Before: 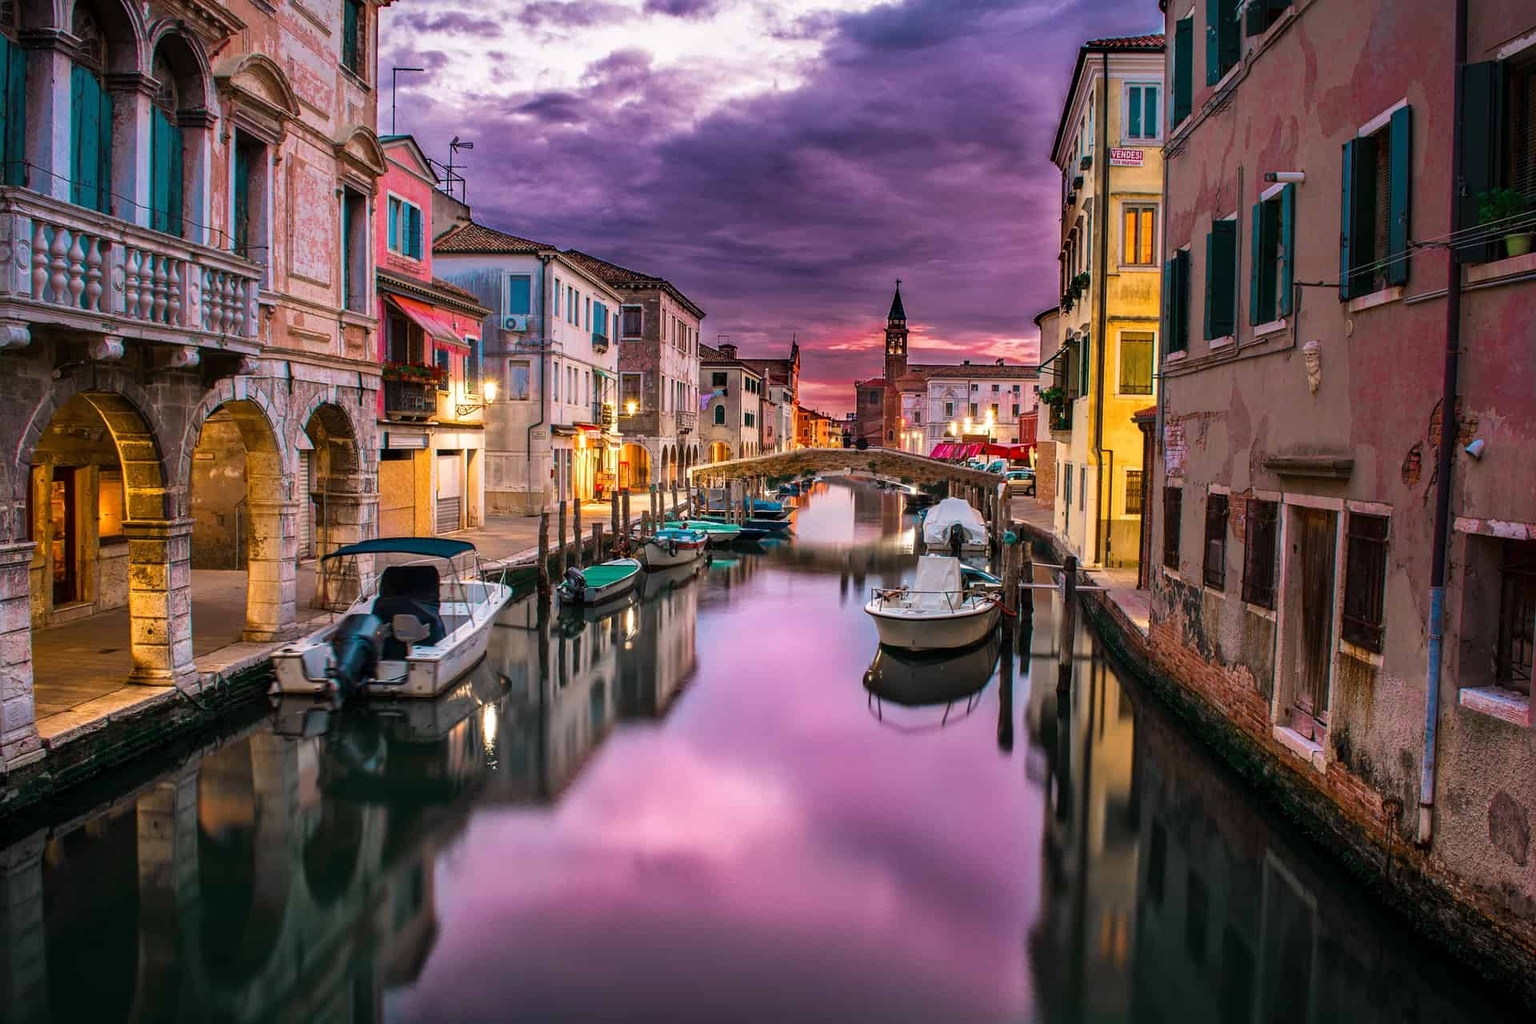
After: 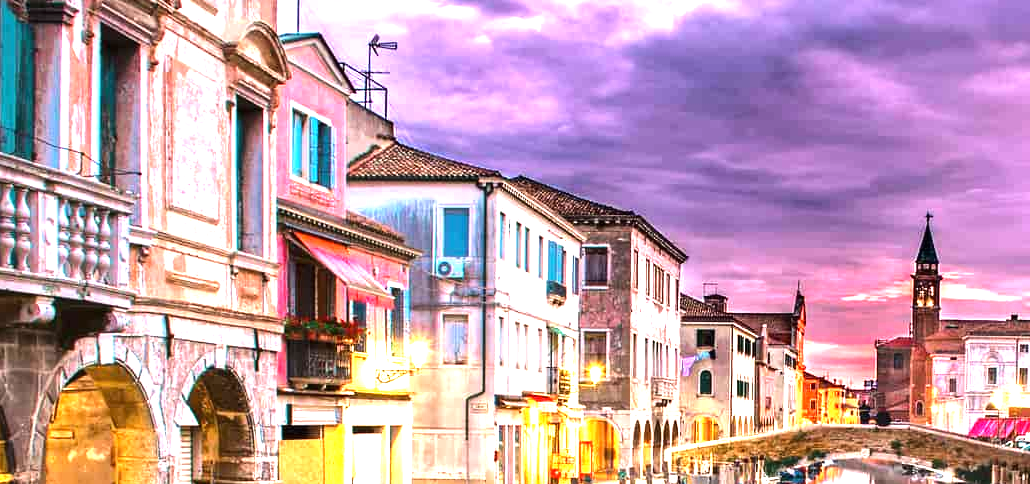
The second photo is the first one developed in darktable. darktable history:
crop: left 10.121%, top 10.631%, right 36.218%, bottom 51.526%
exposure: black level correction 0, exposure 1.388 EV, compensate exposure bias true, compensate highlight preservation false
tone equalizer: -8 EV -0.417 EV, -7 EV -0.389 EV, -6 EV -0.333 EV, -5 EV -0.222 EV, -3 EV 0.222 EV, -2 EV 0.333 EV, -1 EV 0.389 EV, +0 EV 0.417 EV, edges refinement/feathering 500, mask exposure compensation -1.57 EV, preserve details no
